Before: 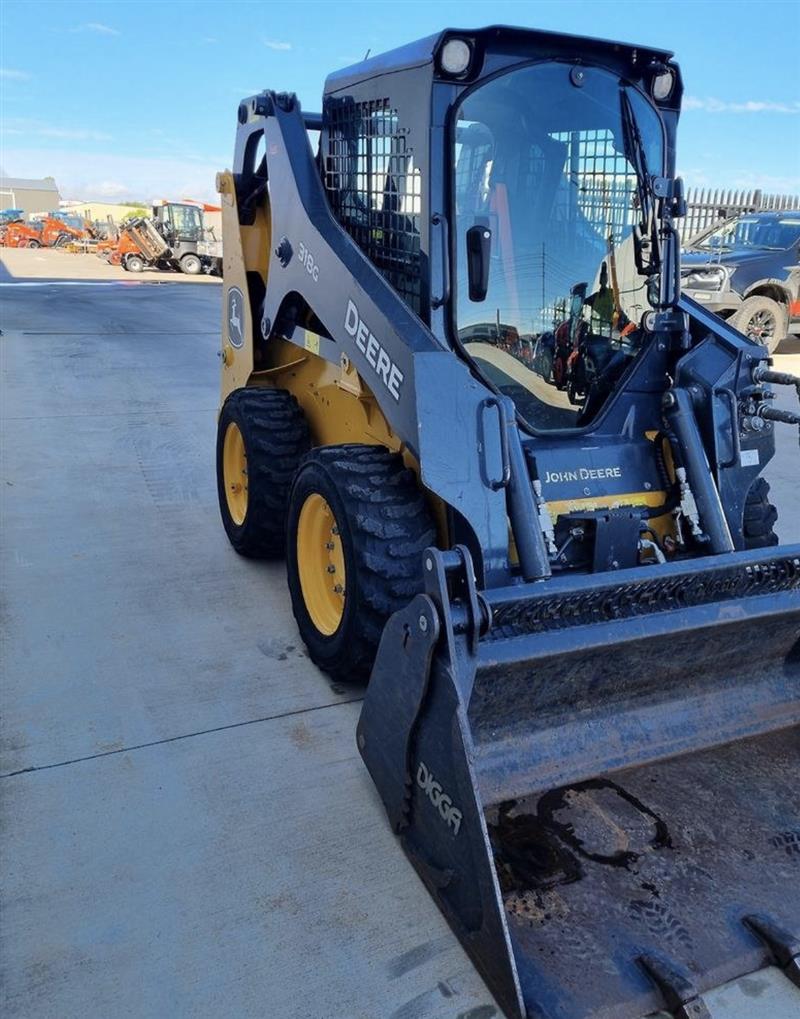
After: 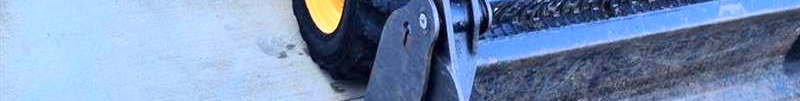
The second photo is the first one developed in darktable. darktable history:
crop and rotate: top 59.084%, bottom 30.916%
exposure: black level correction 0, exposure 0.9 EV, compensate exposure bias true, compensate highlight preservation false
local contrast: mode bilateral grid, contrast 20, coarseness 50, detail 120%, midtone range 0.2
tone curve: curves: ch0 [(0, 0) (0.55, 0.716) (0.841, 0.969)]
